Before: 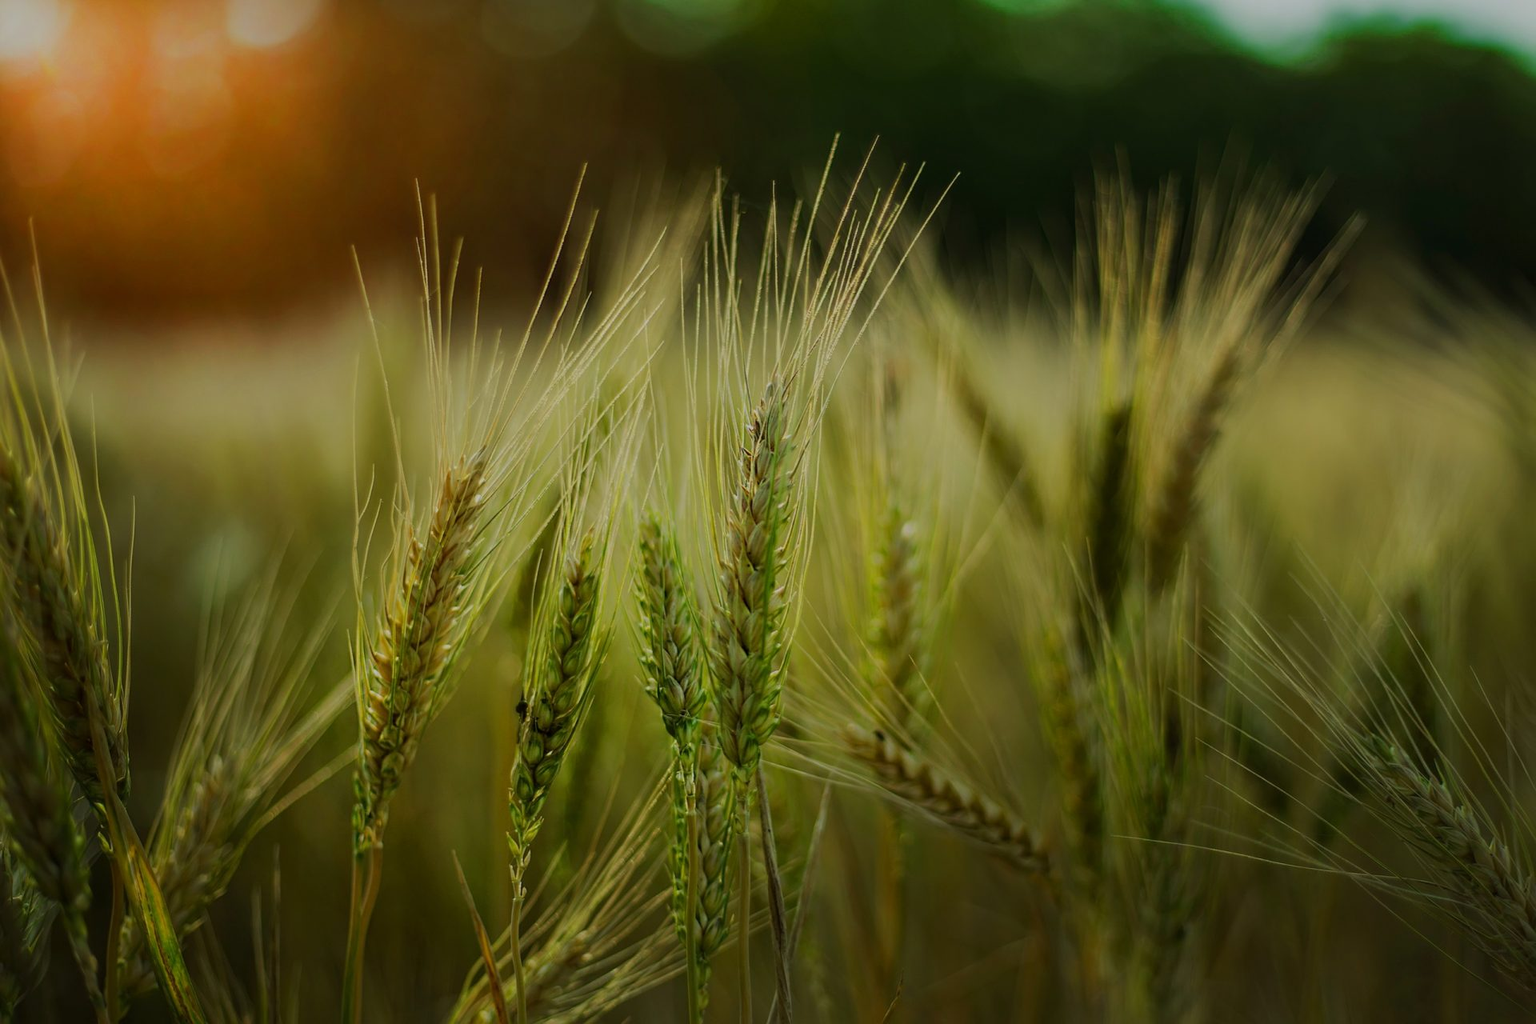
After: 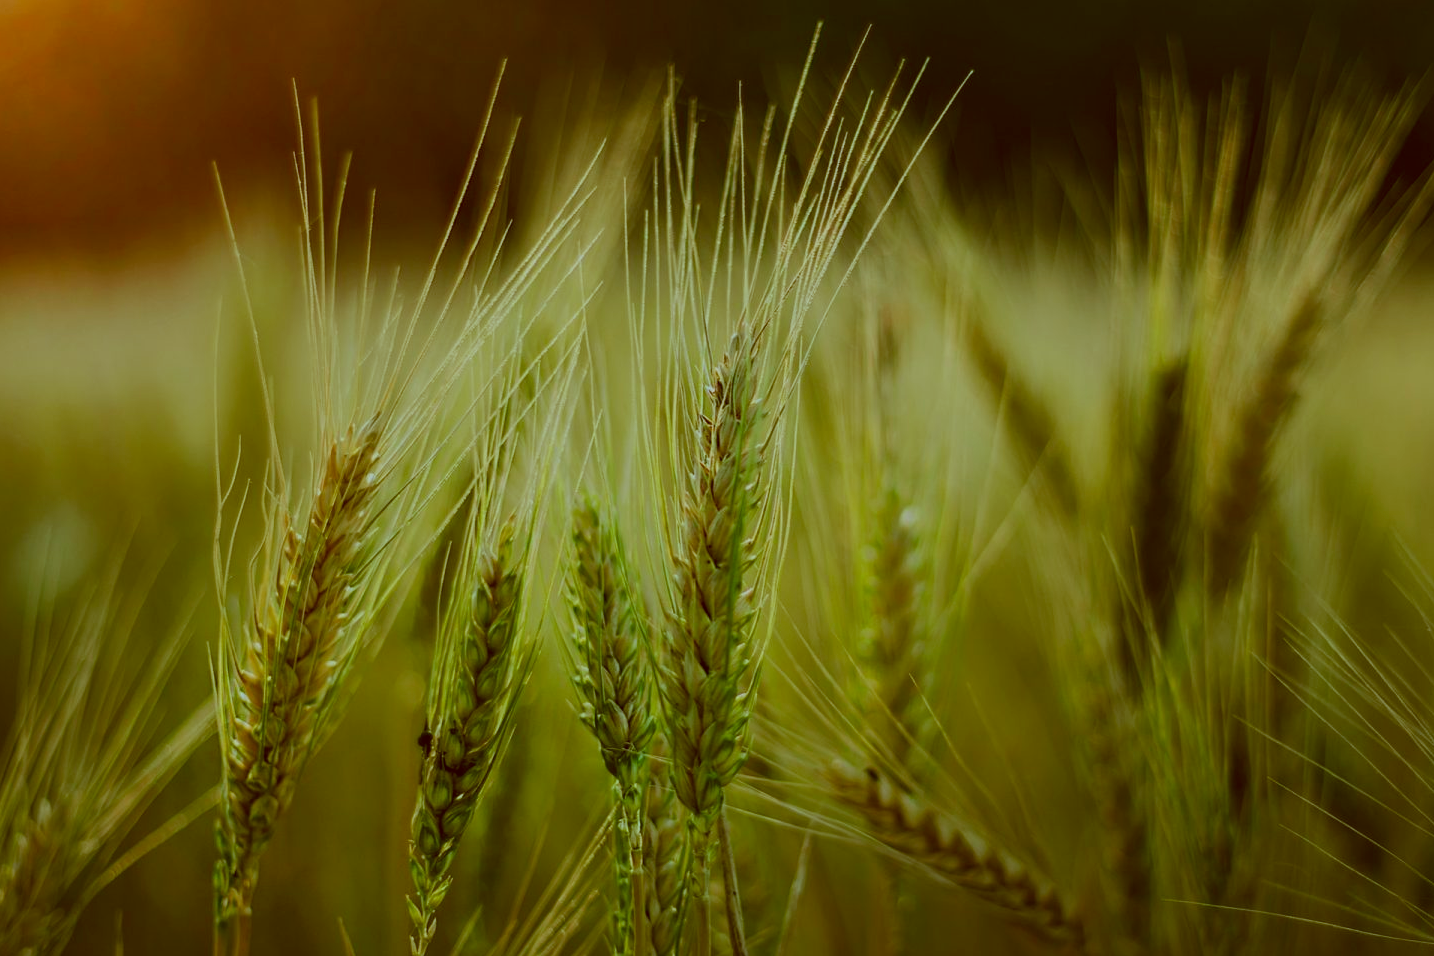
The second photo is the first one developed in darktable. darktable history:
crop and rotate: left 11.831%, top 11.346%, right 13.429%, bottom 13.899%
color correction: highlights a* -14.62, highlights b* -16.22, shadows a* 10.12, shadows b* 29.4
